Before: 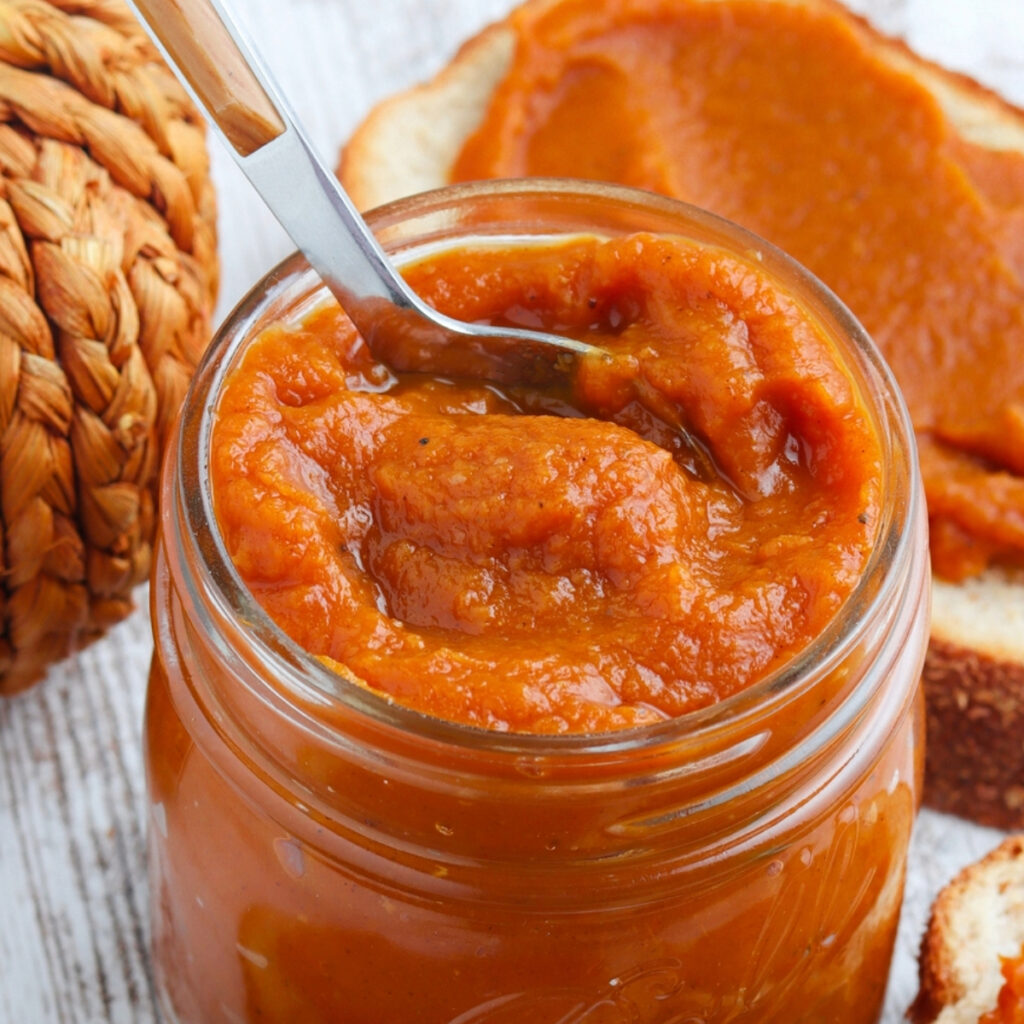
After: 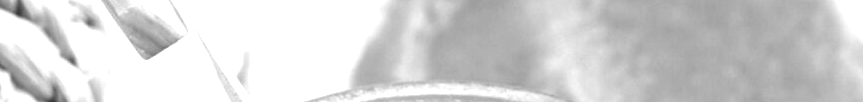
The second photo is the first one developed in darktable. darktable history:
crop and rotate: left 9.644%, top 9.491%, right 6.021%, bottom 80.509%
monochrome: on, module defaults
color balance: lift [1, 1.015, 0.987, 0.985], gamma [1, 0.959, 1.042, 0.958], gain [0.927, 0.938, 1.072, 0.928], contrast 1.5%
levels: levels [0, 0.476, 0.951]
exposure: black level correction 0, exposure 1.2 EV, compensate exposure bias true, compensate highlight preservation false
